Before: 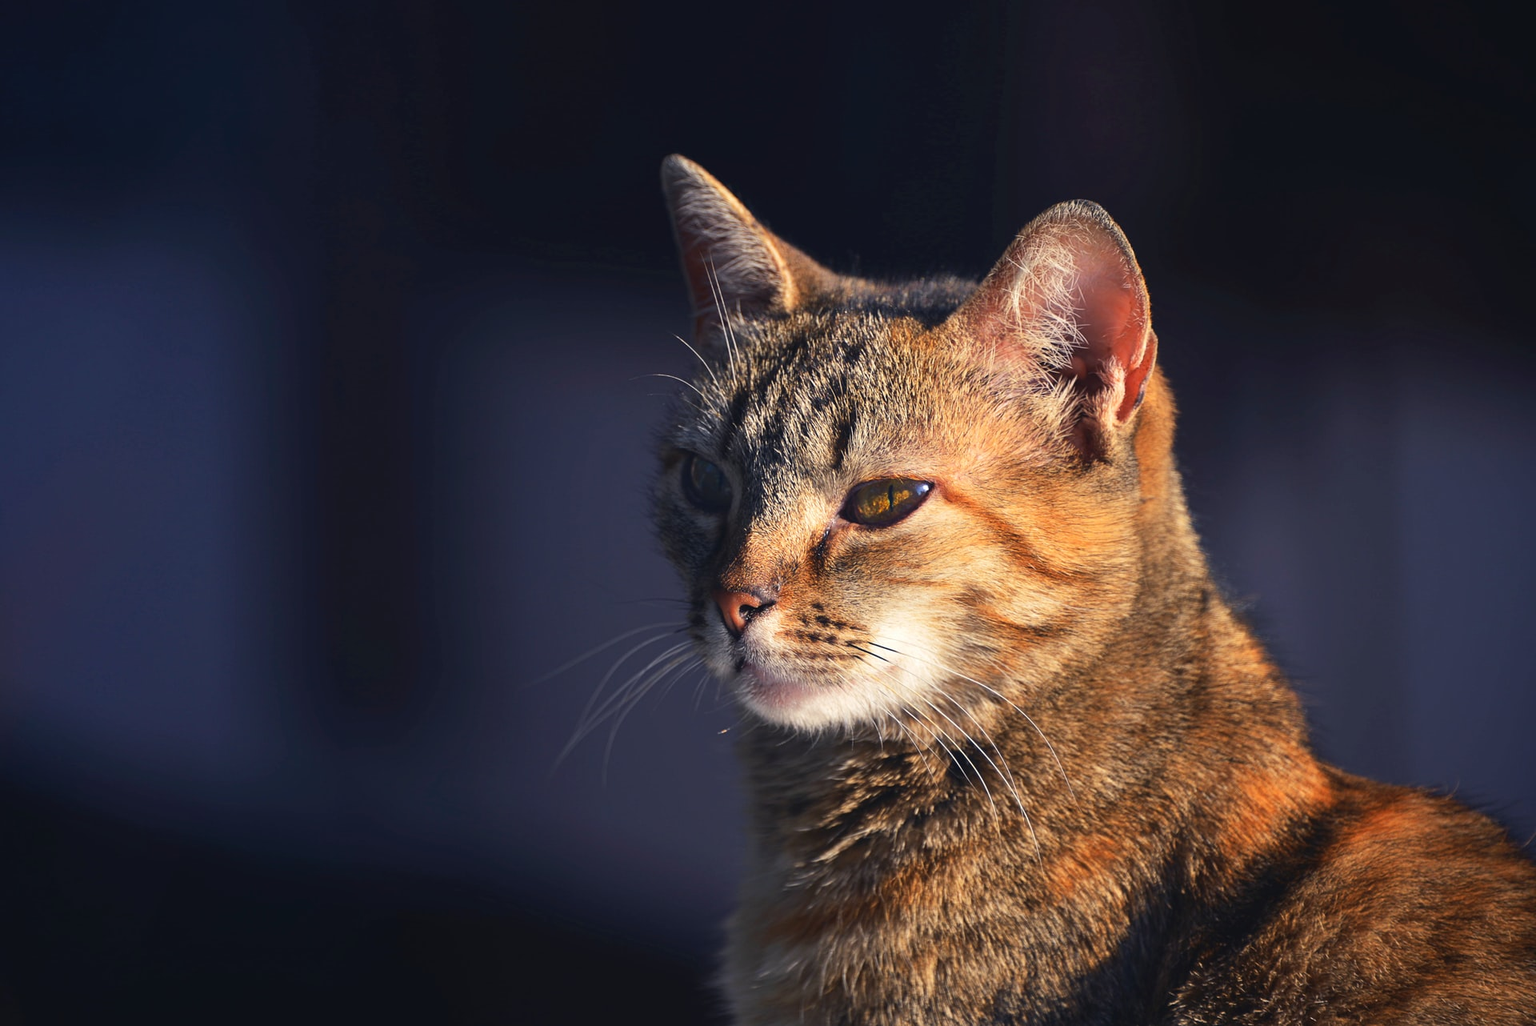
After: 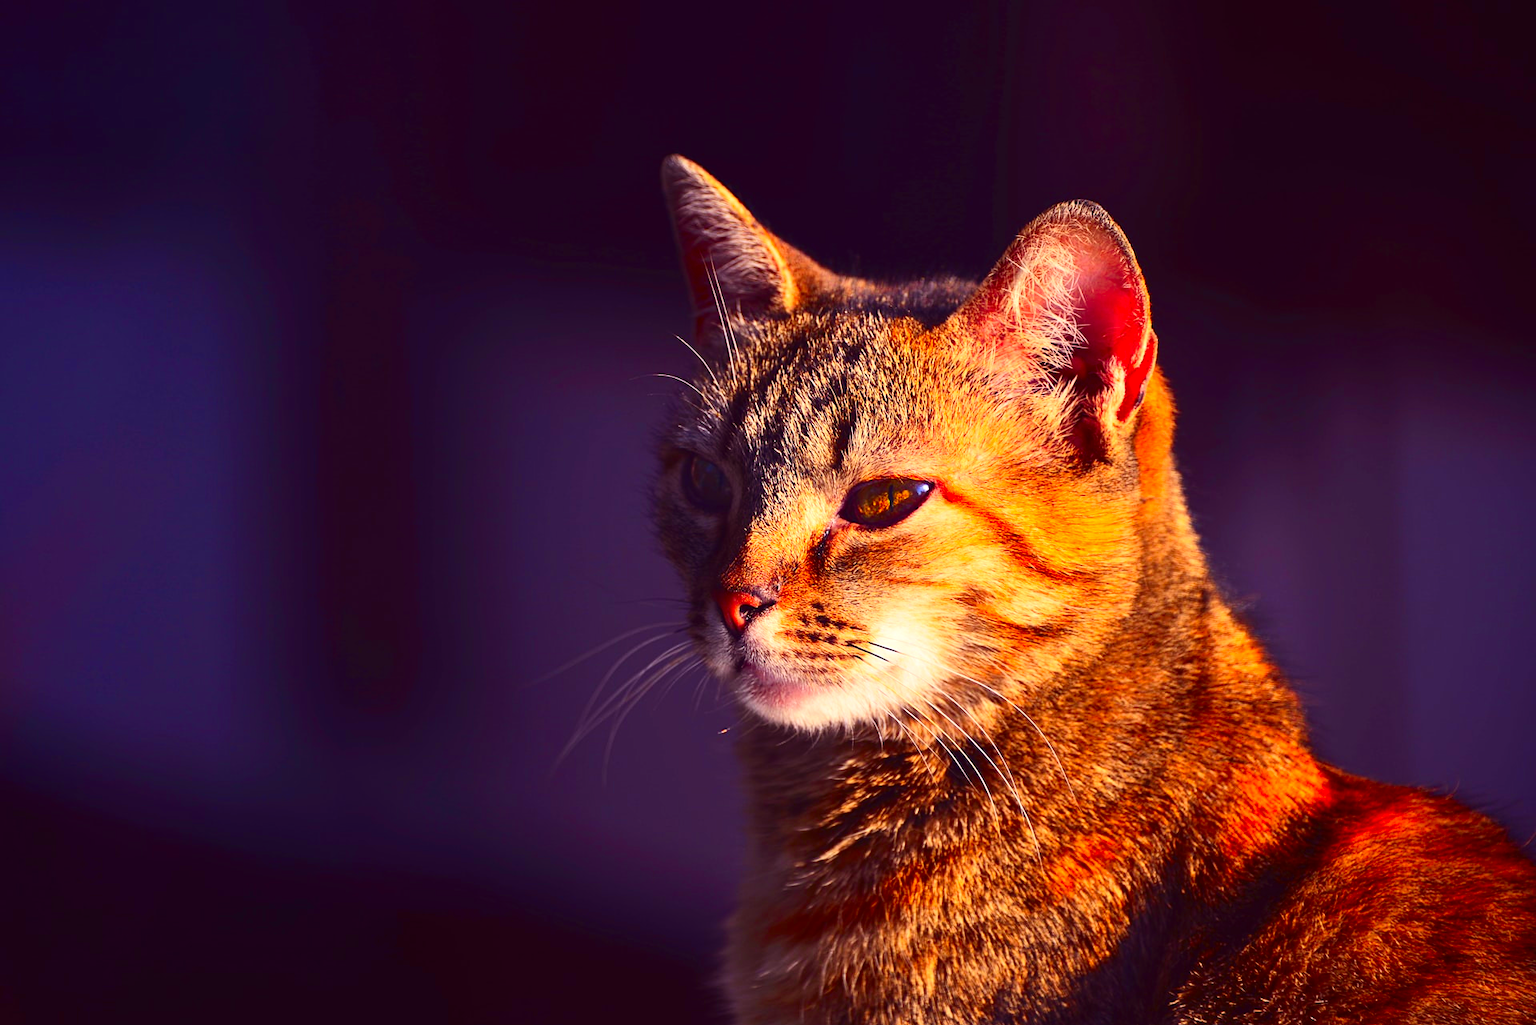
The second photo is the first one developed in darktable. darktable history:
contrast brightness saturation: contrast 0.26, brightness 0.02, saturation 0.87
rgb levels: mode RGB, independent channels, levels [[0, 0.474, 1], [0, 0.5, 1], [0, 0.5, 1]]
